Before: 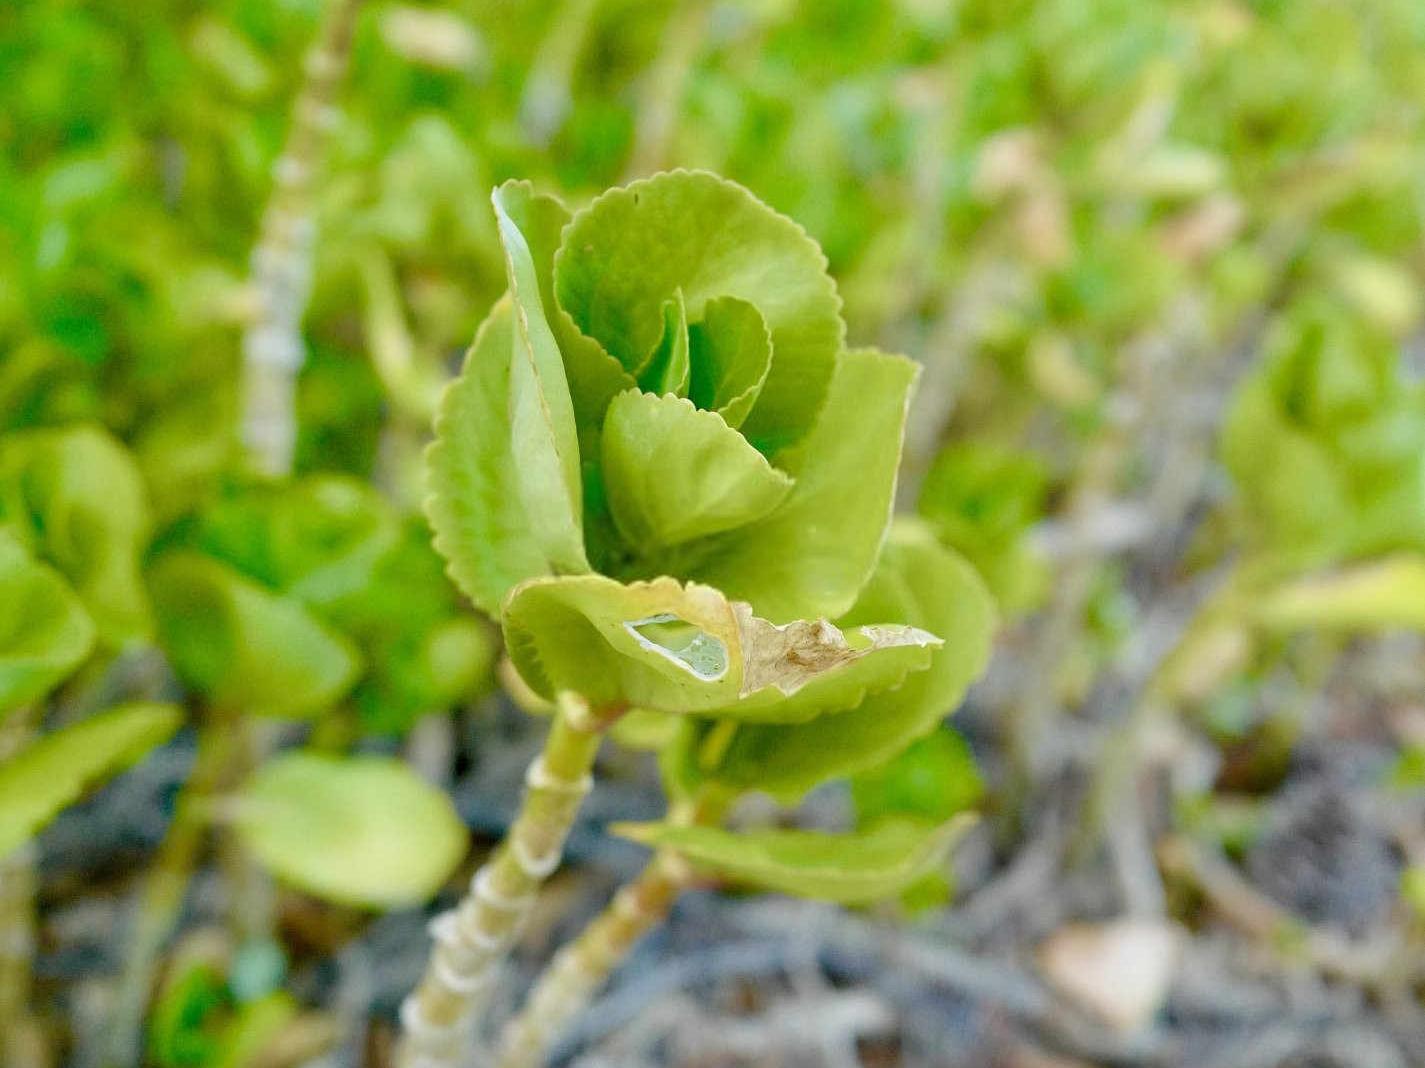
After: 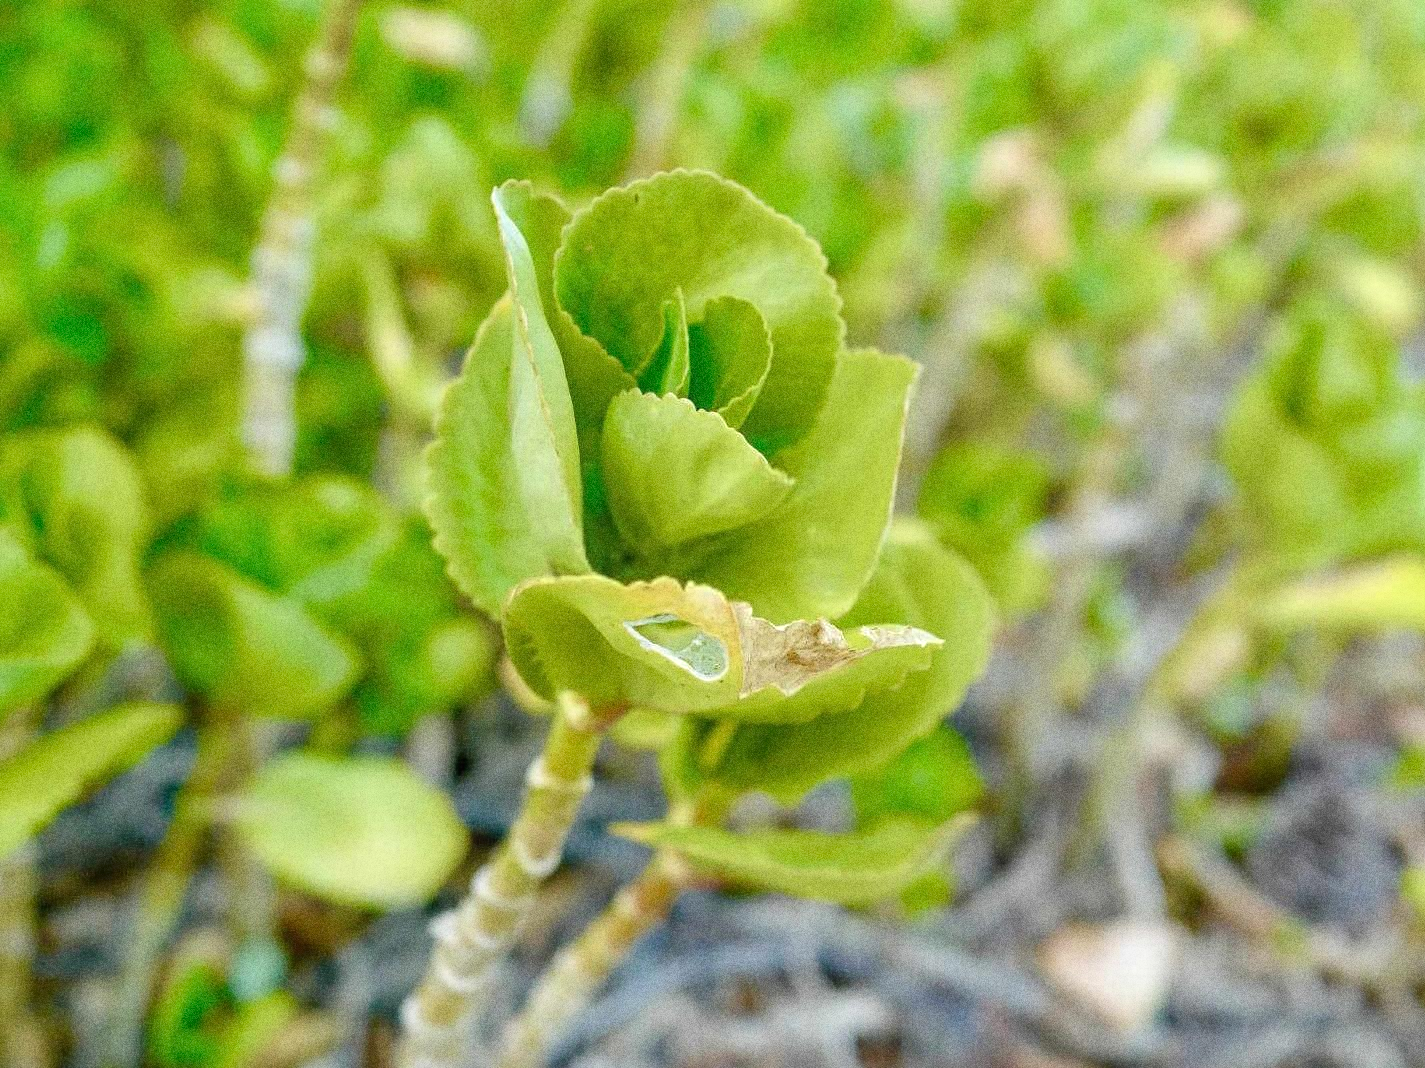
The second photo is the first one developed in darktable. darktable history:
local contrast: detail 110%
exposure: exposure 0.2 EV, compensate highlight preservation false
grain: coarseness 0.09 ISO, strength 40%
